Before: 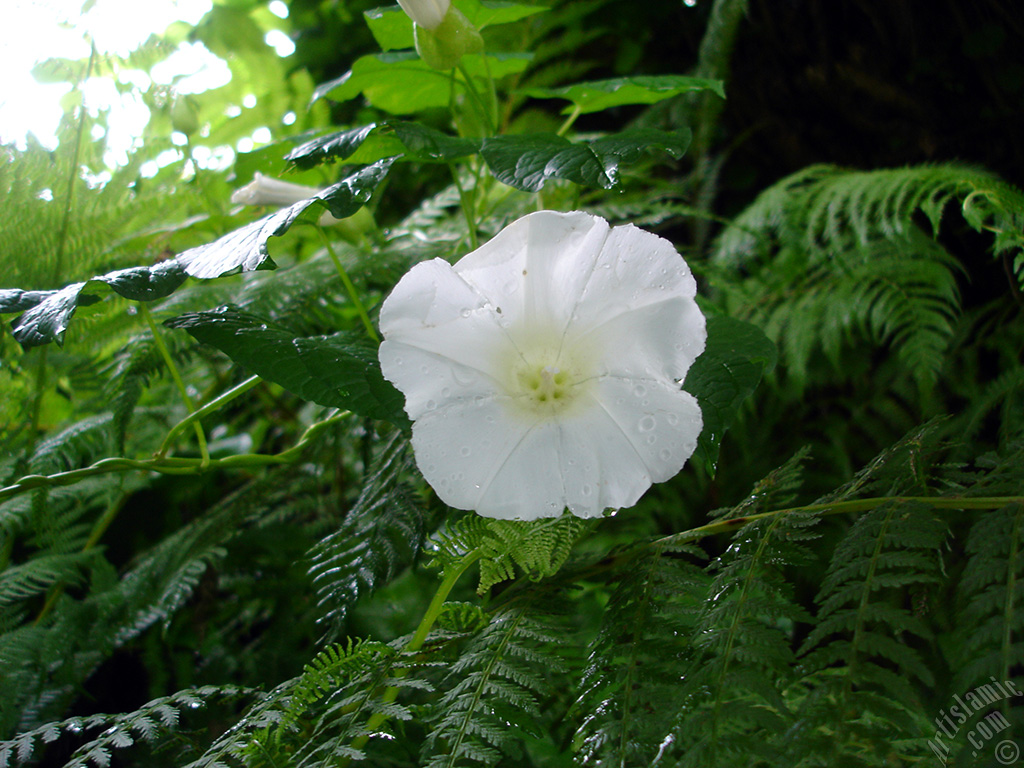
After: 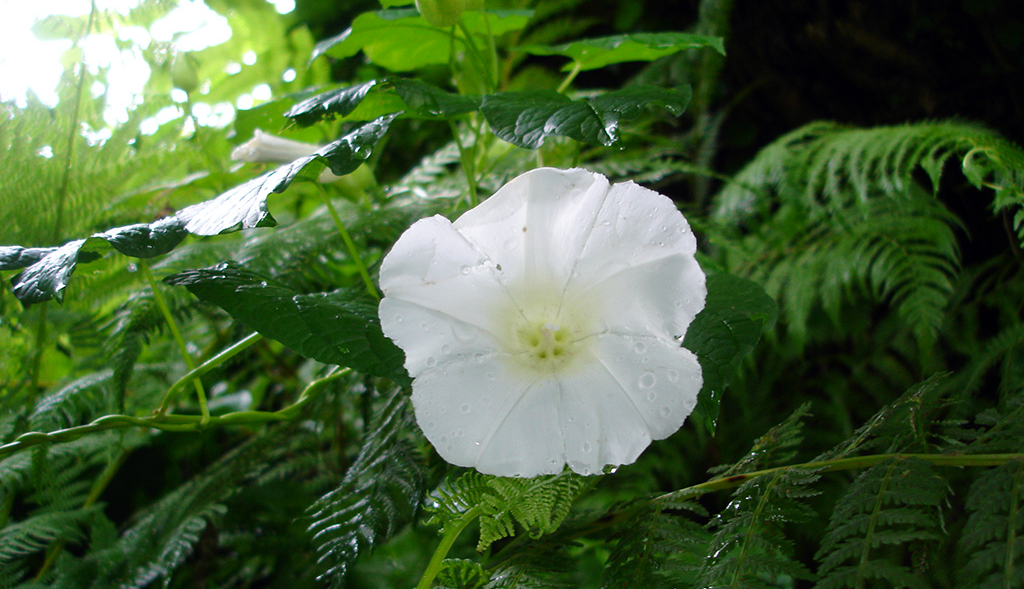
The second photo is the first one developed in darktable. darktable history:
tone curve: curves: ch0 [(0, 0) (0.003, 0.003) (0.011, 0.011) (0.025, 0.026) (0.044, 0.046) (0.069, 0.072) (0.1, 0.103) (0.136, 0.141) (0.177, 0.184) (0.224, 0.233) (0.277, 0.287) (0.335, 0.348) (0.399, 0.414) (0.468, 0.486) (0.543, 0.563) (0.623, 0.647) (0.709, 0.736) (0.801, 0.831) (0.898, 0.92) (1, 1)], preserve colors none
crop: top 5.667%, bottom 17.637%
